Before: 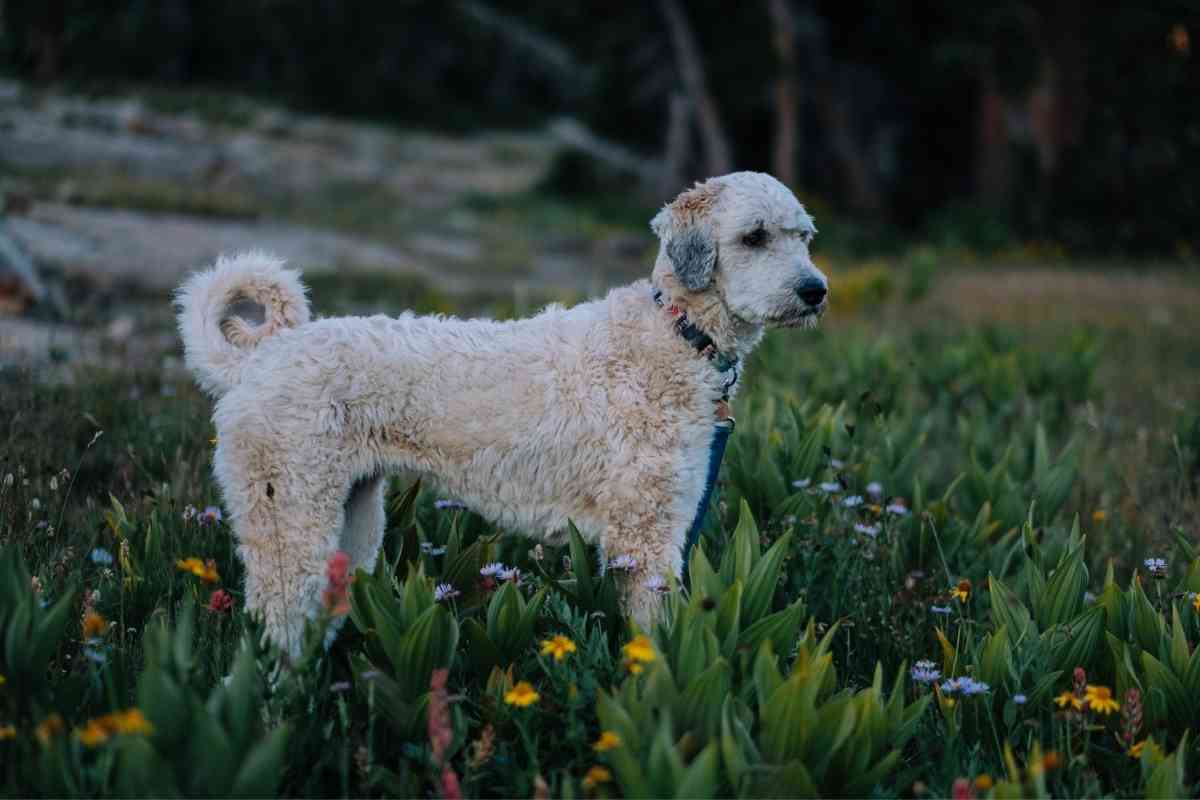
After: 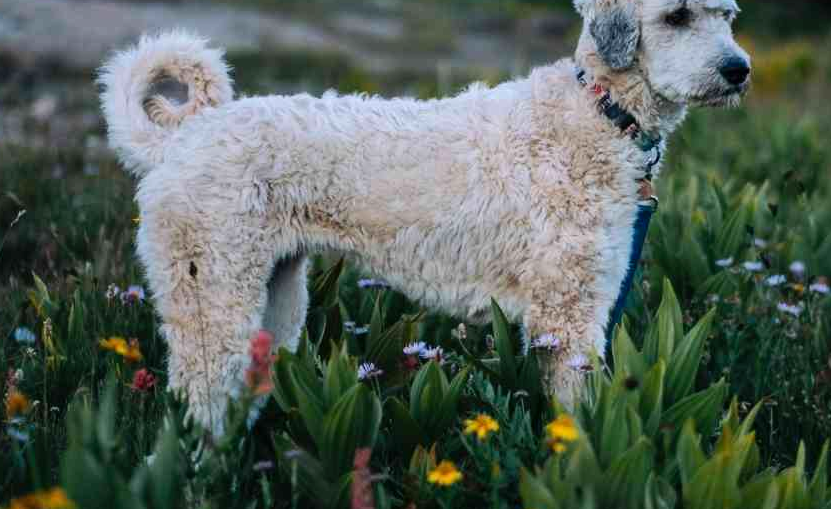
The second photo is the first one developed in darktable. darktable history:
levels: levels [0, 0.478, 1]
tone equalizer: -8 EV -0.417 EV, -7 EV -0.389 EV, -6 EV -0.333 EV, -5 EV -0.222 EV, -3 EV 0.222 EV, -2 EV 0.333 EV, -1 EV 0.389 EV, +0 EV 0.417 EV, edges refinement/feathering 500, mask exposure compensation -1.57 EV, preserve details no
crop: left 6.488%, top 27.668%, right 24.183%, bottom 8.656%
